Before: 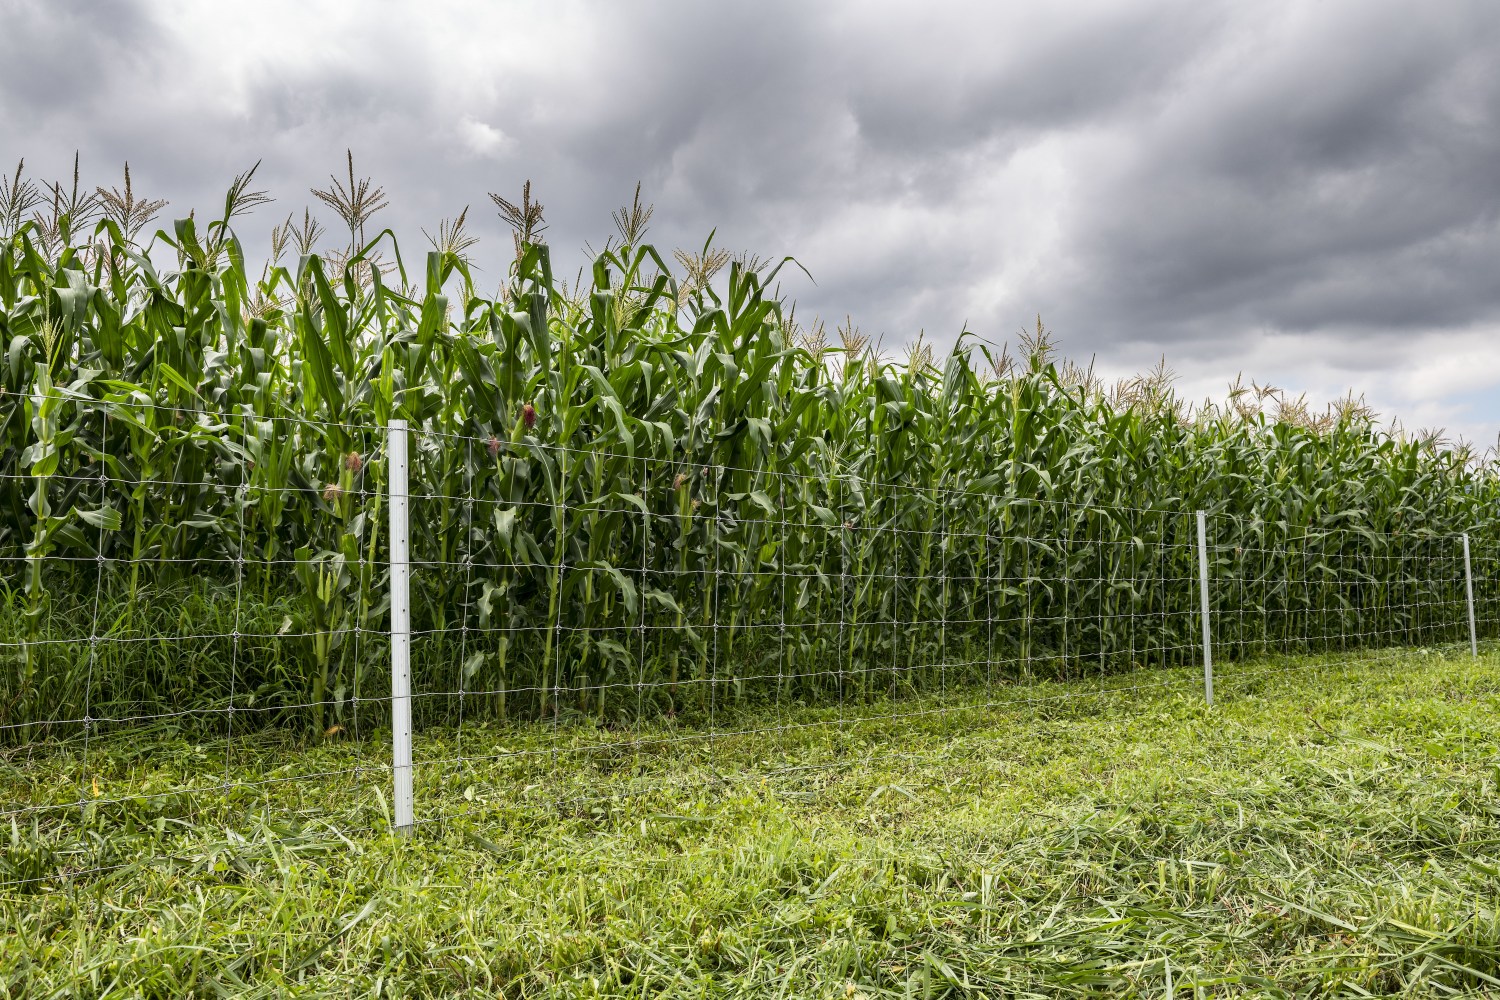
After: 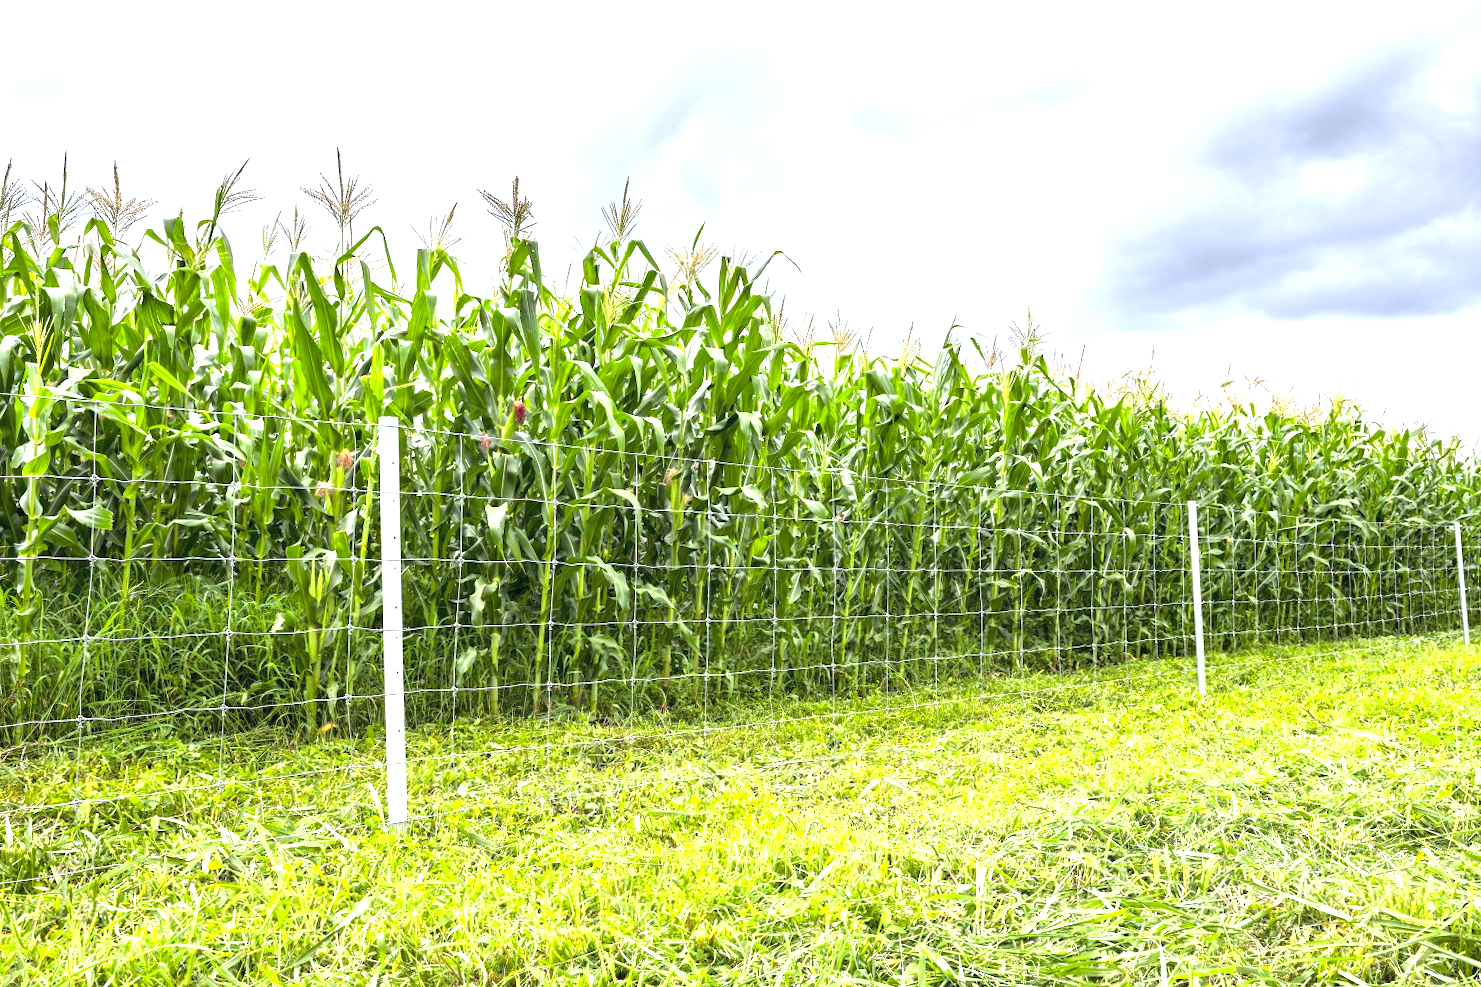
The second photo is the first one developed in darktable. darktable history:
exposure: black level correction 0, exposure 1.6 EV, compensate exposure bias true, compensate highlight preservation false
contrast brightness saturation: brightness 0.09, saturation 0.19
rotate and perspective: rotation -0.45°, automatic cropping original format, crop left 0.008, crop right 0.992, crop top 0.012, crop bottom 0.988
white balance: red 0.967, blue 1.049
